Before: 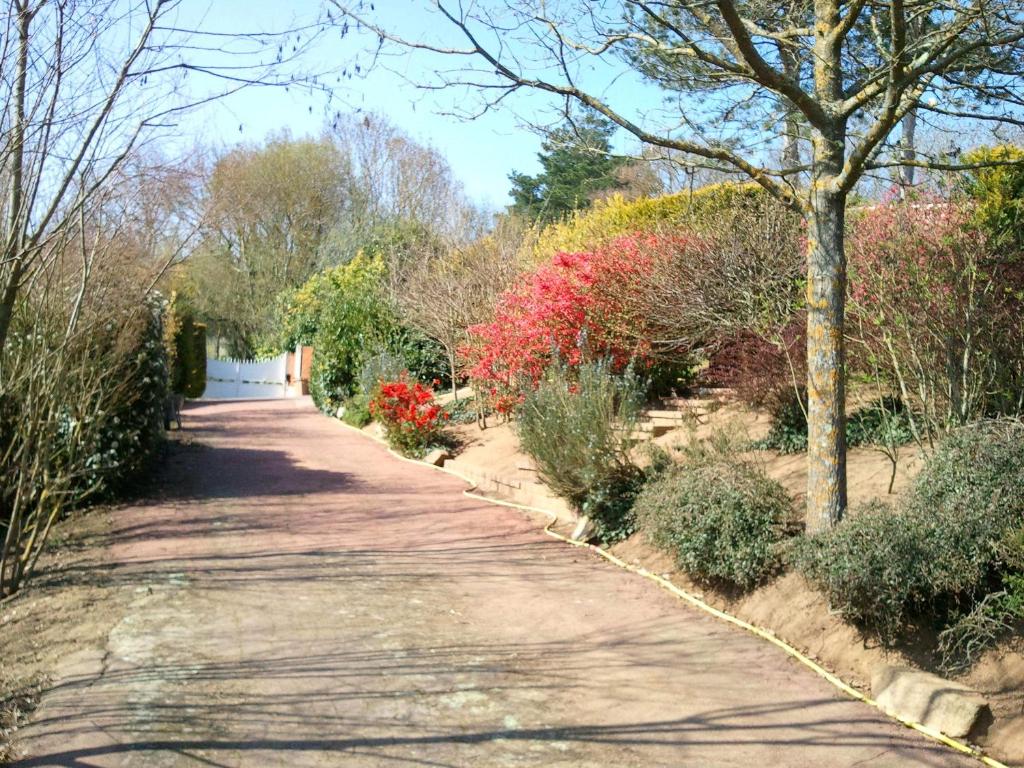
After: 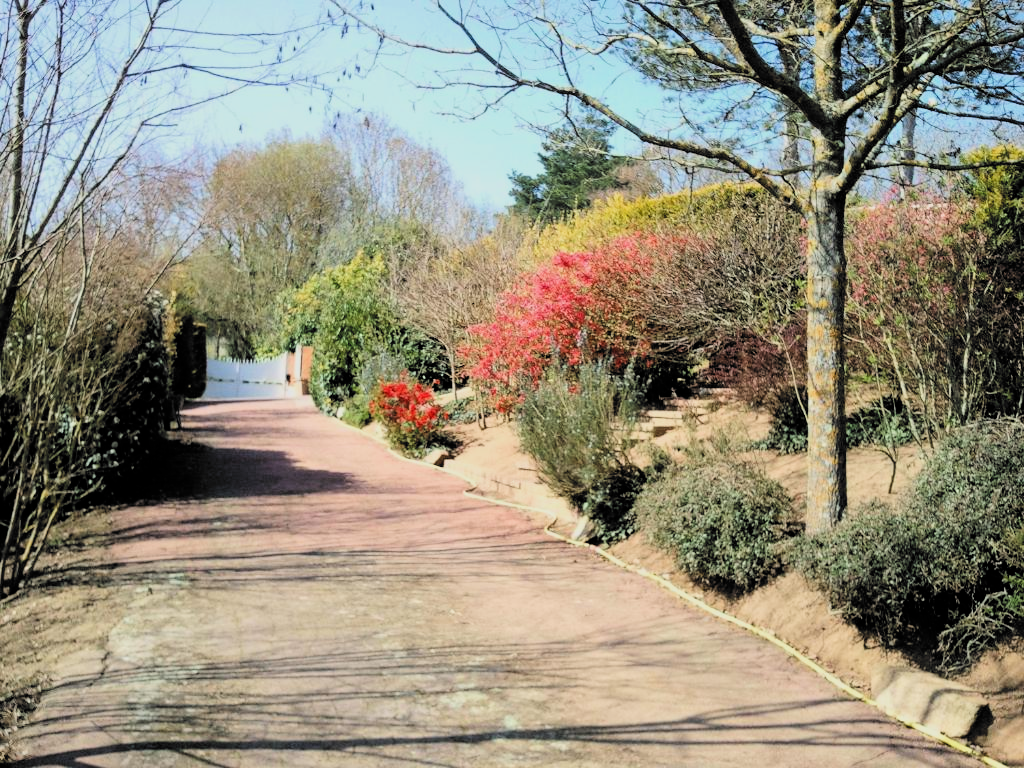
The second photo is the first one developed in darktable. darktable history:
filmic rgb: black relative exposure -5.12 EV, white relative exposure 3.98 EV, hardness 2.9, contrast 1.3, highlights saturation mix -31.43%, color science v6 (2022)
